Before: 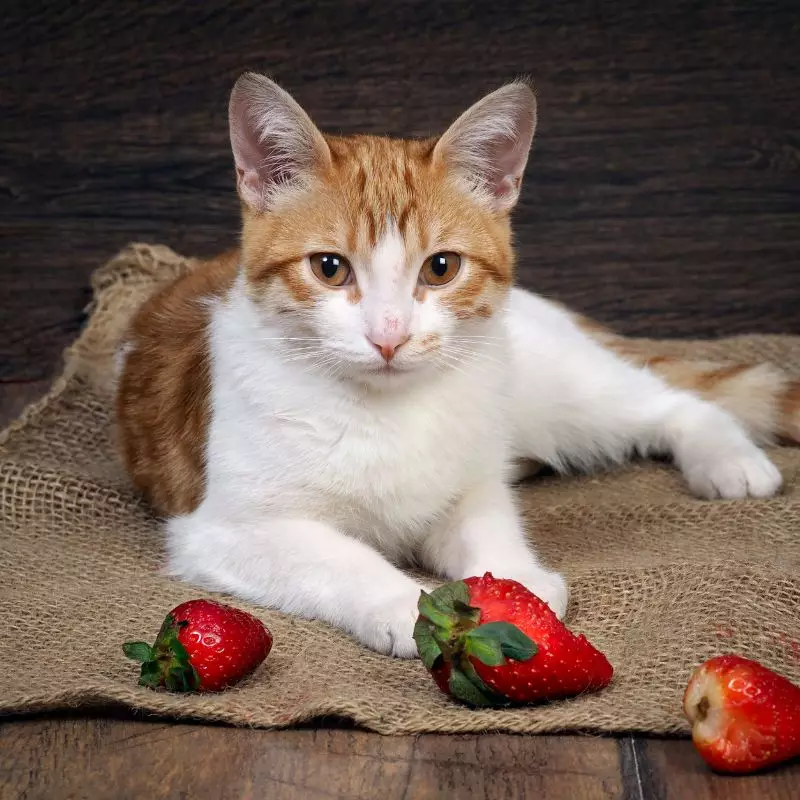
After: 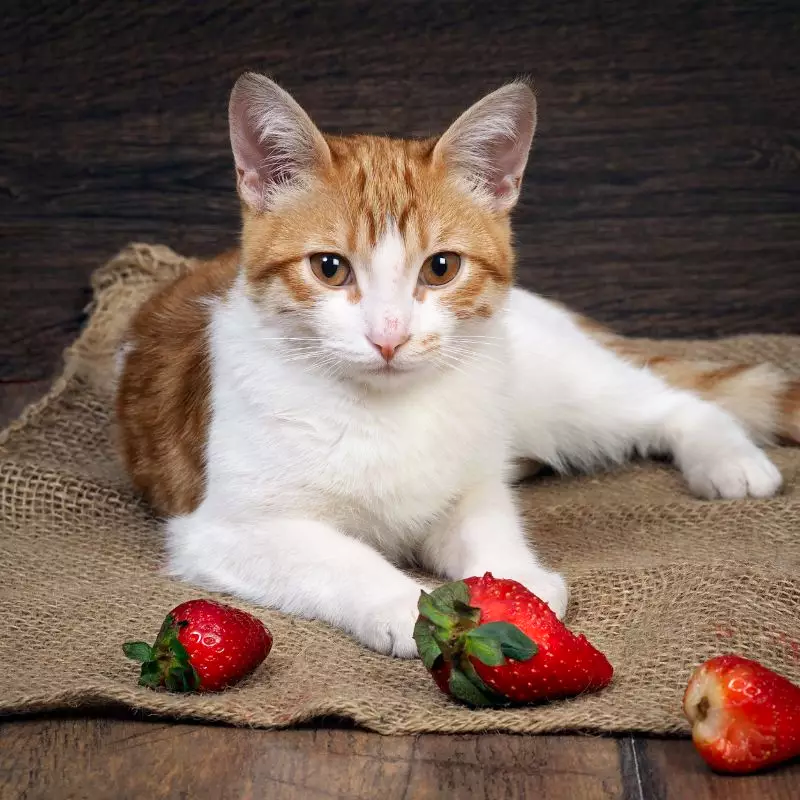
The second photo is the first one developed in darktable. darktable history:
tone curve: curves: ch0 [(0, 0) (0.003, 0.003) (0.011, 0.012) (0.025, 0.026) (0.044, 0.046) (0.069, 0.072) (0.1, 0.104) (0.136, 0.141) (0.177, 0.184) (0.224, 0.233) (0.277, 0.288) (0.335, 0.348) (0.399, 0.414) (0.468, 0.486) (0.543, 0.564) (0.623, 0.647) (0.709, 0.736) (0.801, 0.831) (0.898, 0.921) (1, 1)], preserve colors none
